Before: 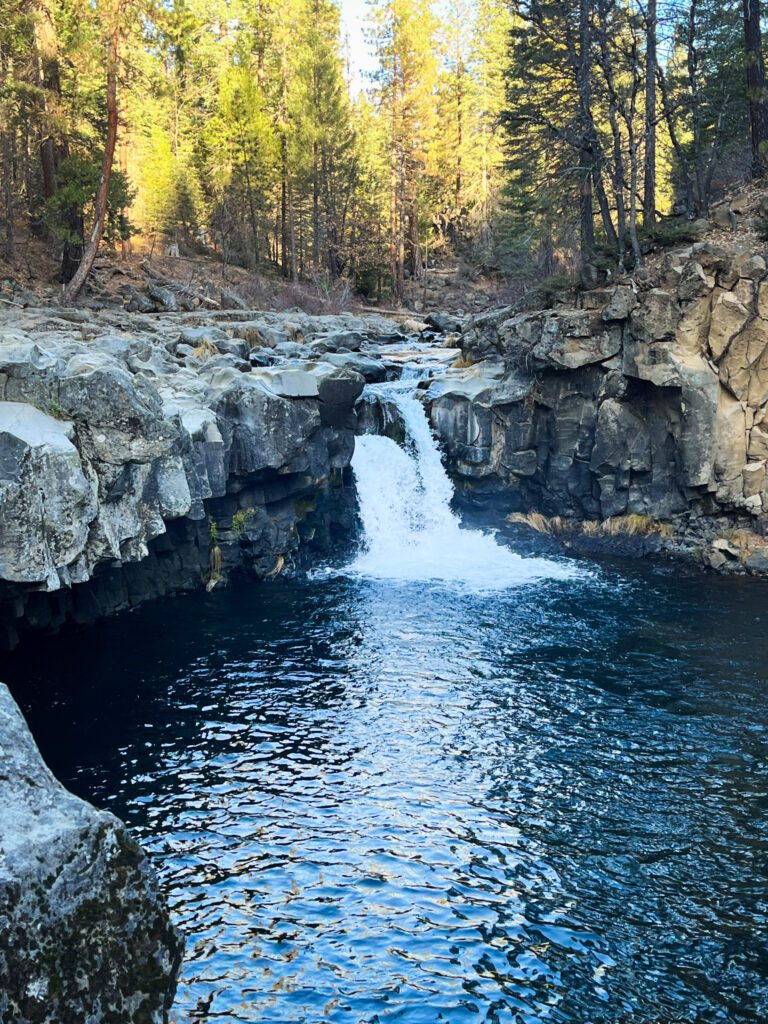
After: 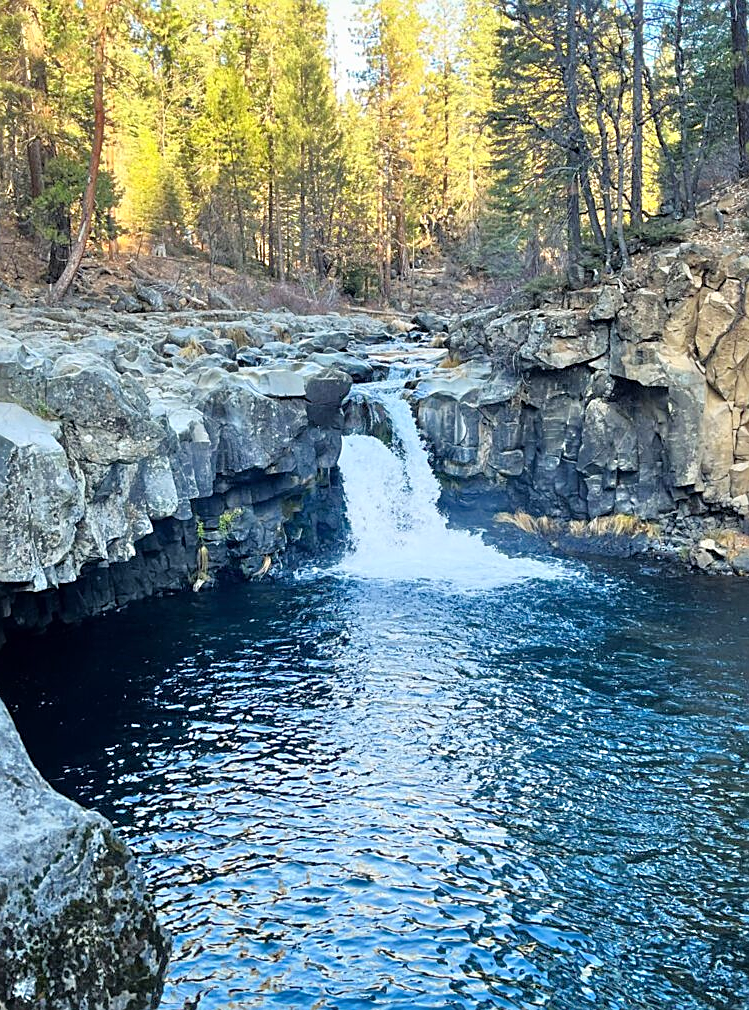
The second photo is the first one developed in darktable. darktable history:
tone equalizer: -7 EV 0.15 EV, -6 EV 0.6 EV, -5 EV 1.15 EV, -4 EV 1.33 EV, -3 EV 1.15 EV, -2 EV 0.6 EV, -1 EV 0.15 EV, mask exposure compensation -0.5 EV
sharpen: amount 0.478
crop and rotate: left 1.774%, right 0.633%, bottom 1.28%
